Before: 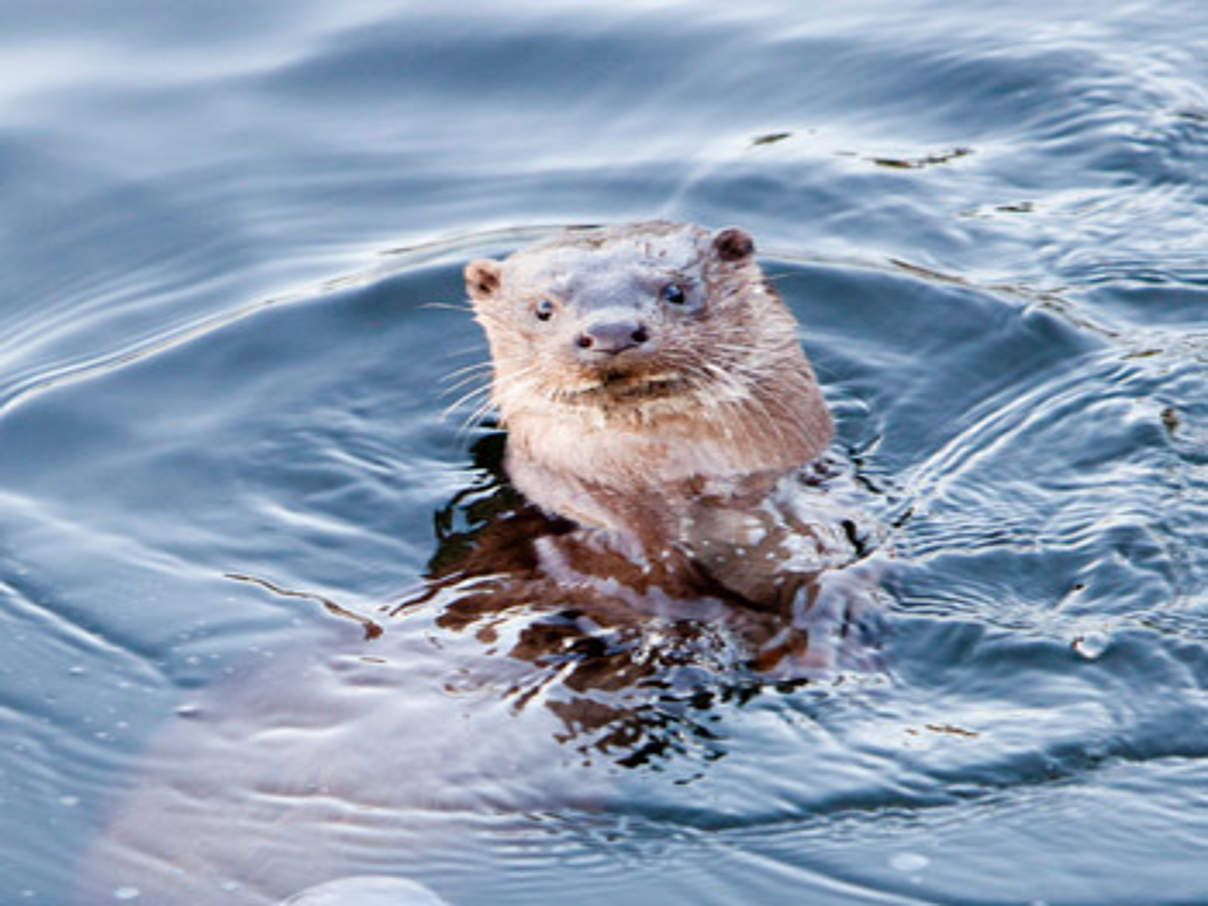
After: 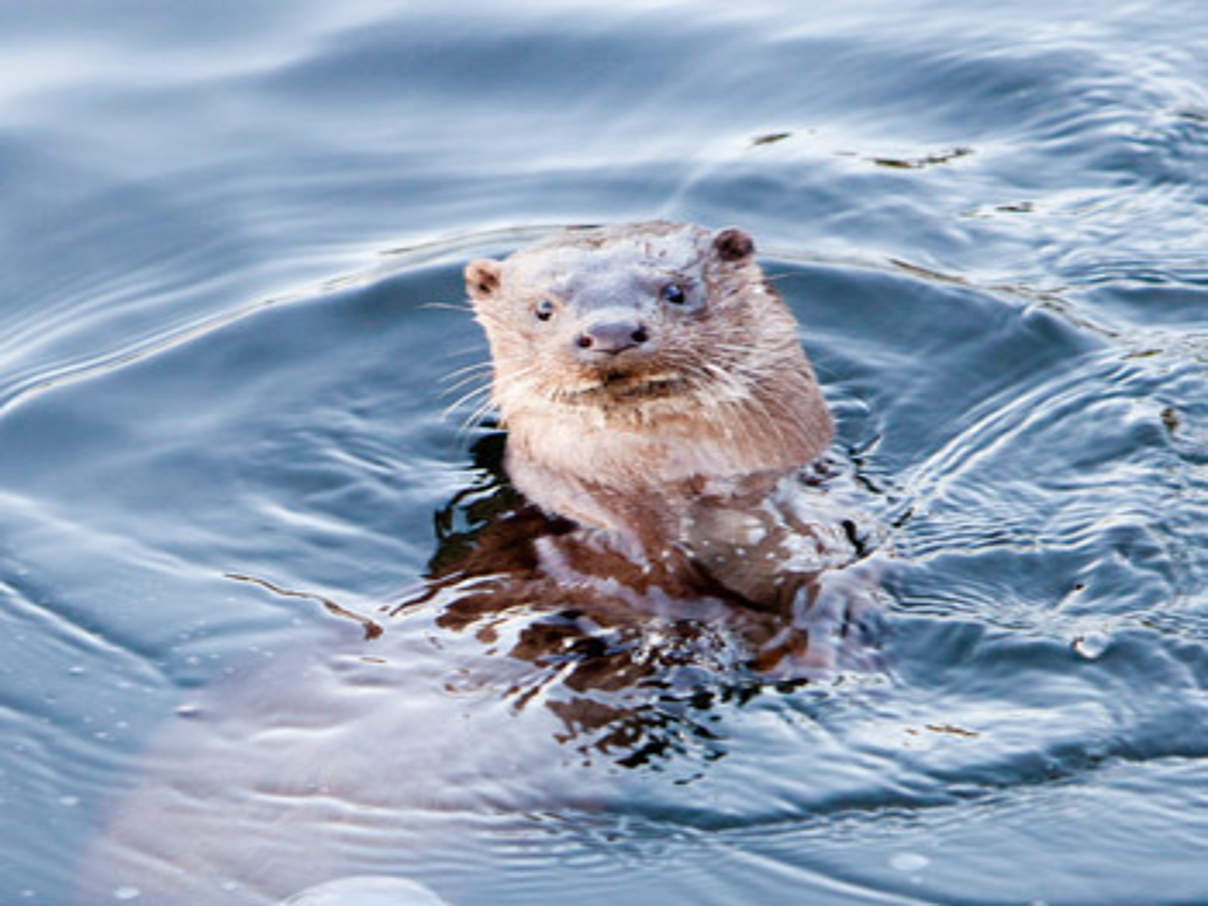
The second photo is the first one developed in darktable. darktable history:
shadows and highlights: radius 90.36, shadows -15.87, white point adjustment 0.267, highlights 32.03, compress 48.51%, soften with gaussian
